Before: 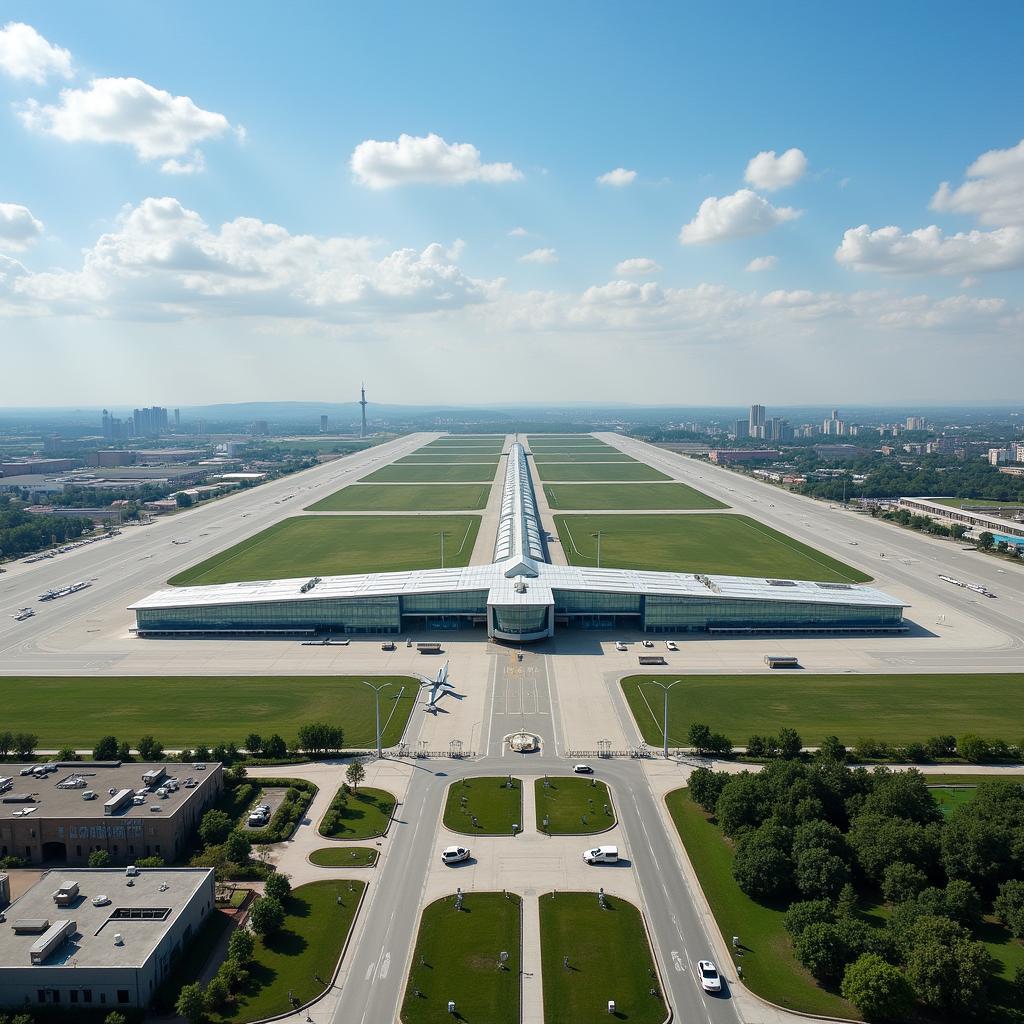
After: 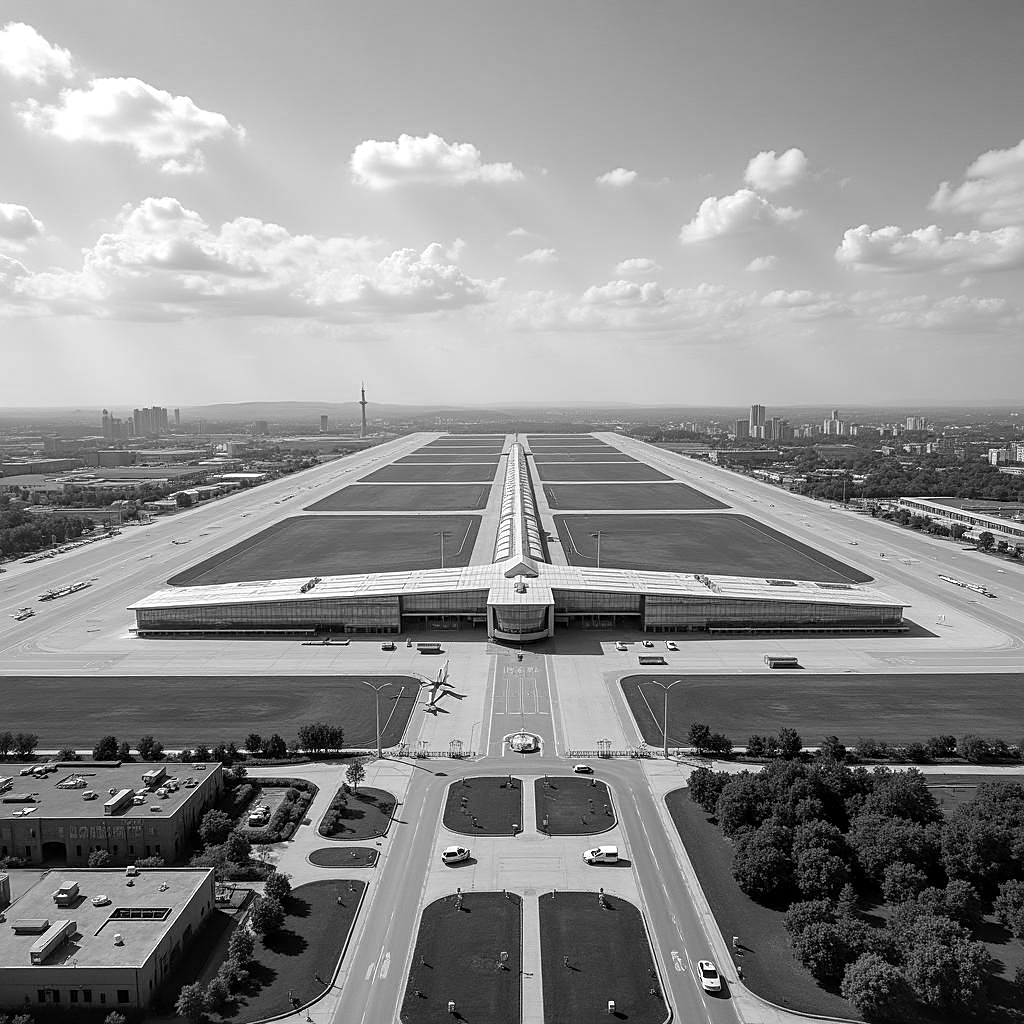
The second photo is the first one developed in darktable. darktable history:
local contrast: on, module defaults
monochrome: on, module defaults
sharpen: on, module defaults
